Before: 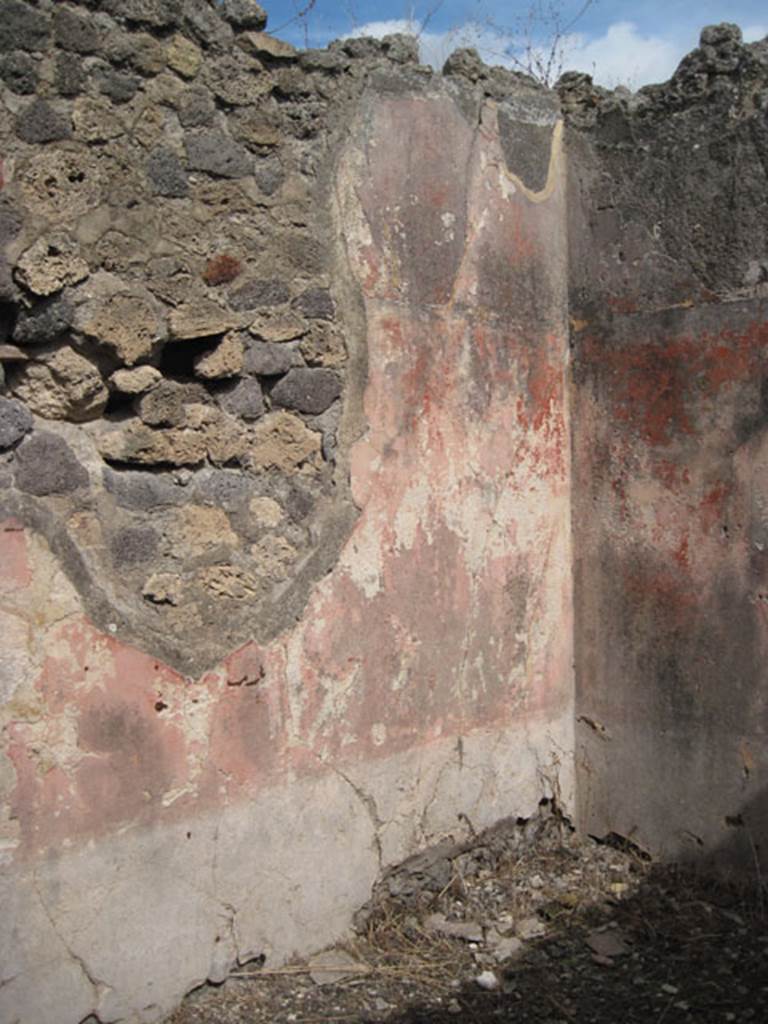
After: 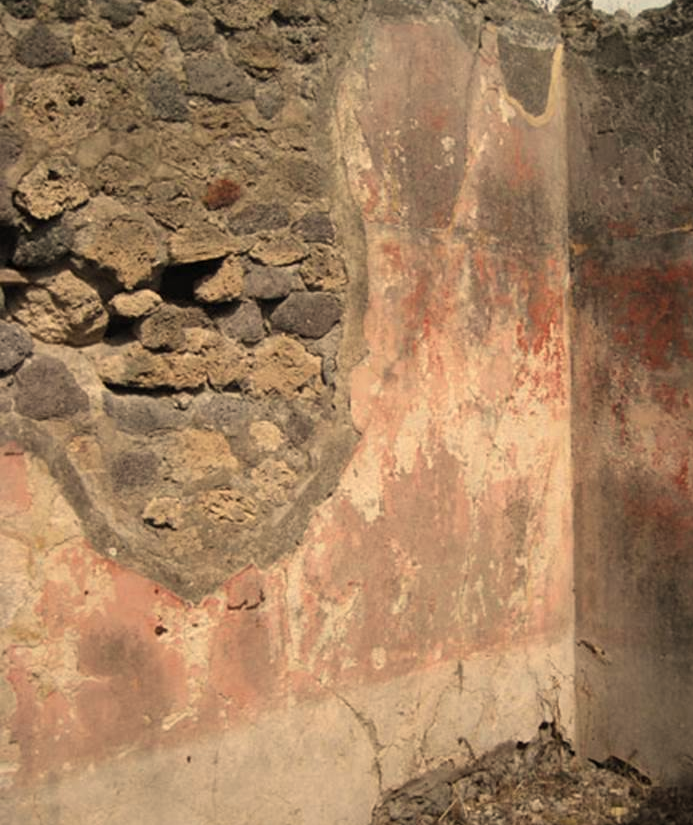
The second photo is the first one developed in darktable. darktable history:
crop: top 7.49%, right 9.717%, bottom 11.943%
white balance: red 1.123, blue 0.83
